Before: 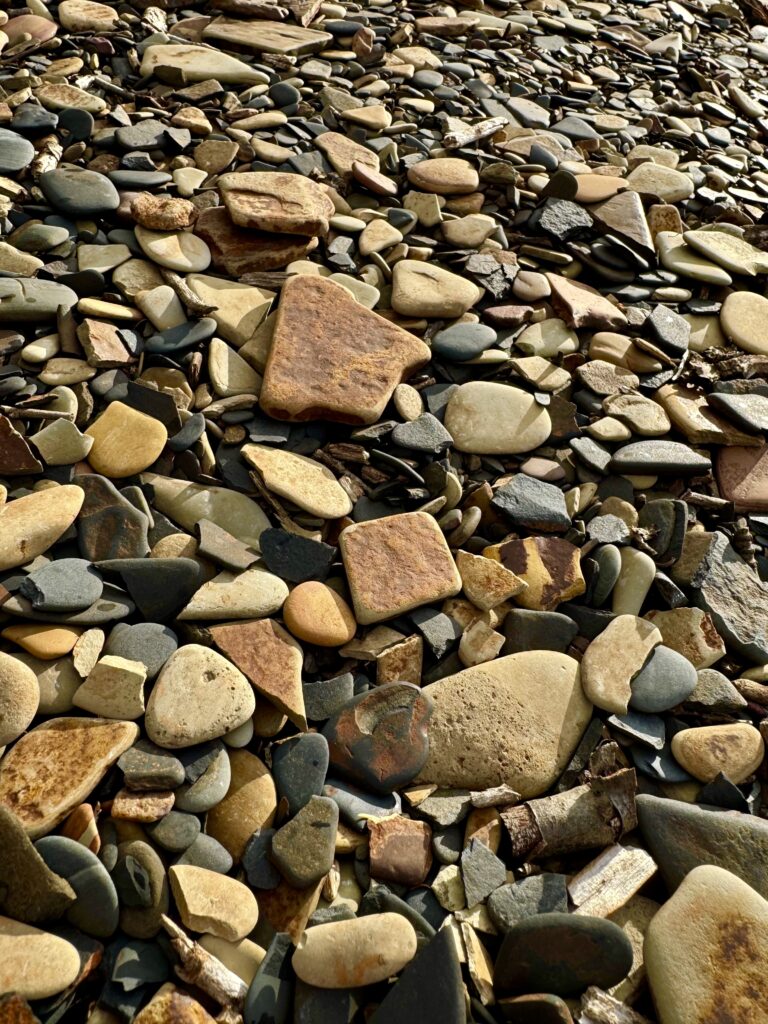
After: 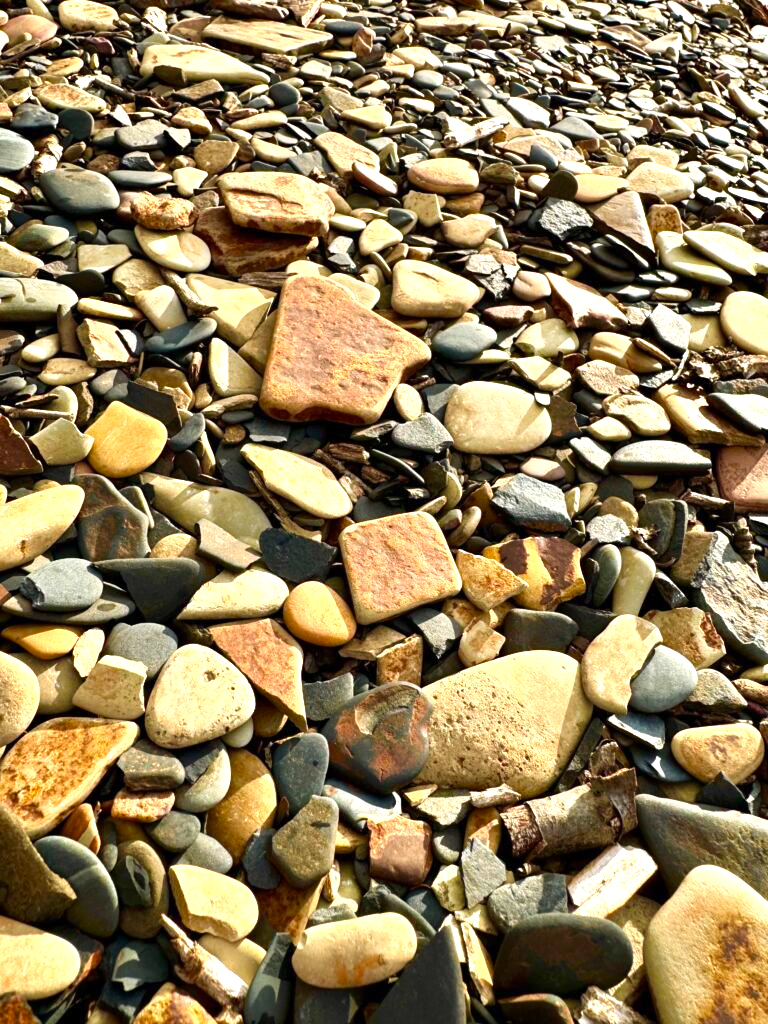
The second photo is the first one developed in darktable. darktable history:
exposure: exposure 1 EV, compensate highlight preservation false
contrast brightness saturation: contrast 0.08, saturation 0.02
